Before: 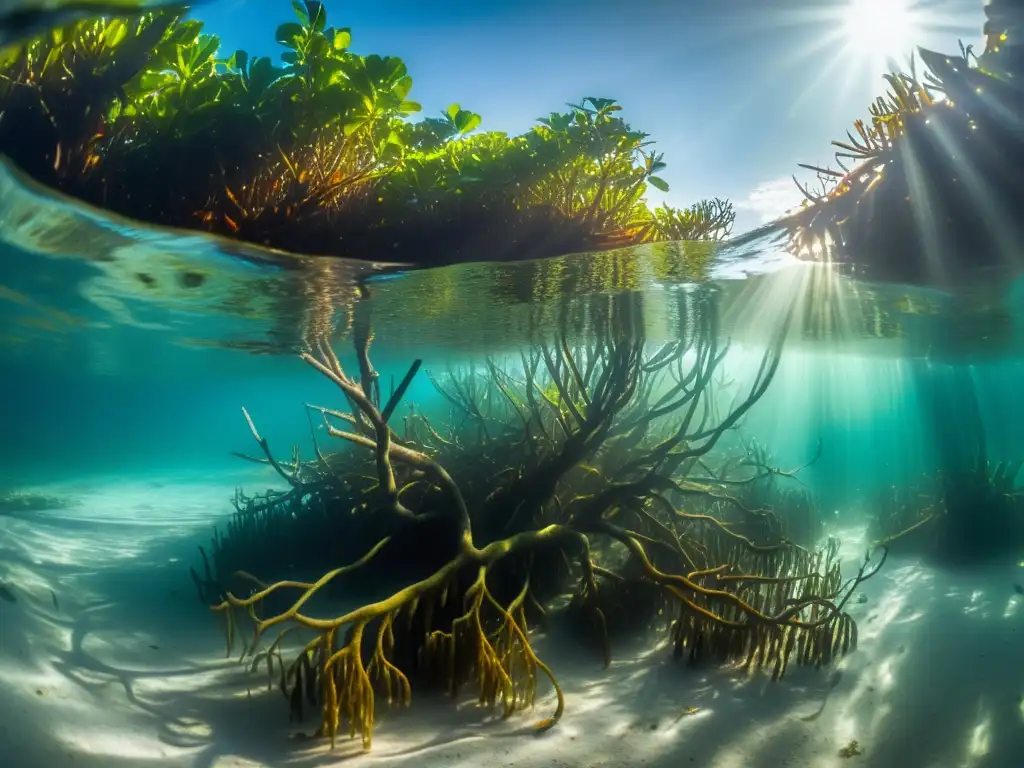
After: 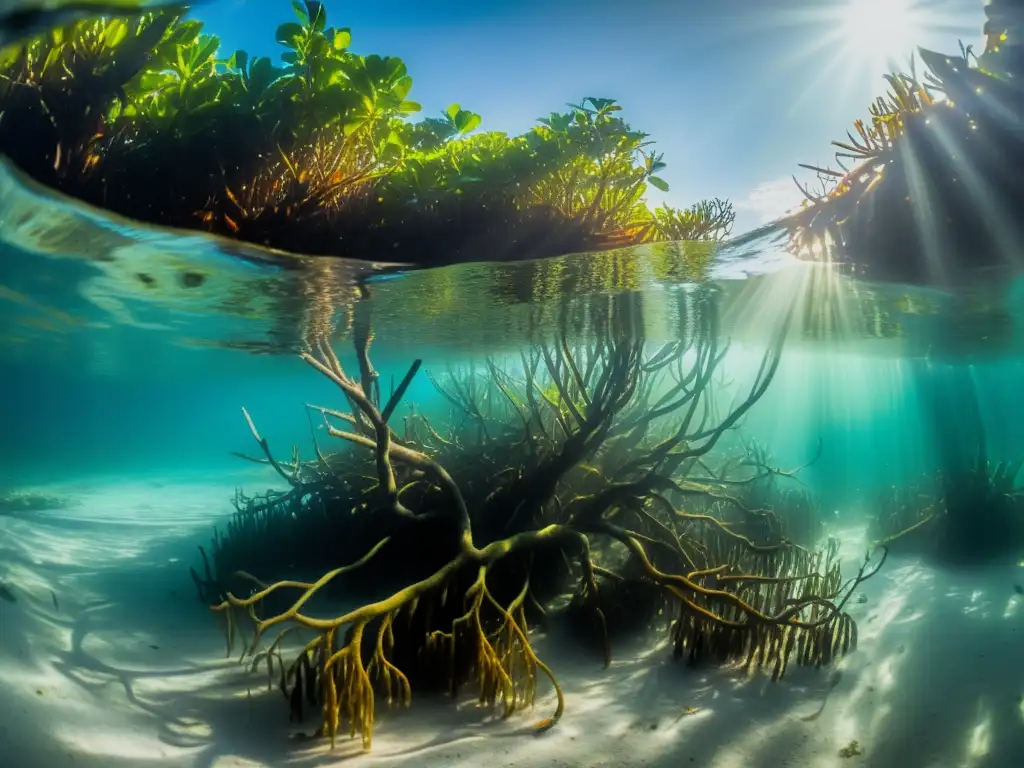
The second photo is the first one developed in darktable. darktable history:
filmic rgb: black relative exposure -8.02 EV, white relative exposure 3.81 EV, threshold 2.94 EV, hardness 4.37, color science v6 (2022), enable highlight reconstruction true
exposure: exposure 0.161 EV, compensate exposure bias true, compensate highlight preservation false
